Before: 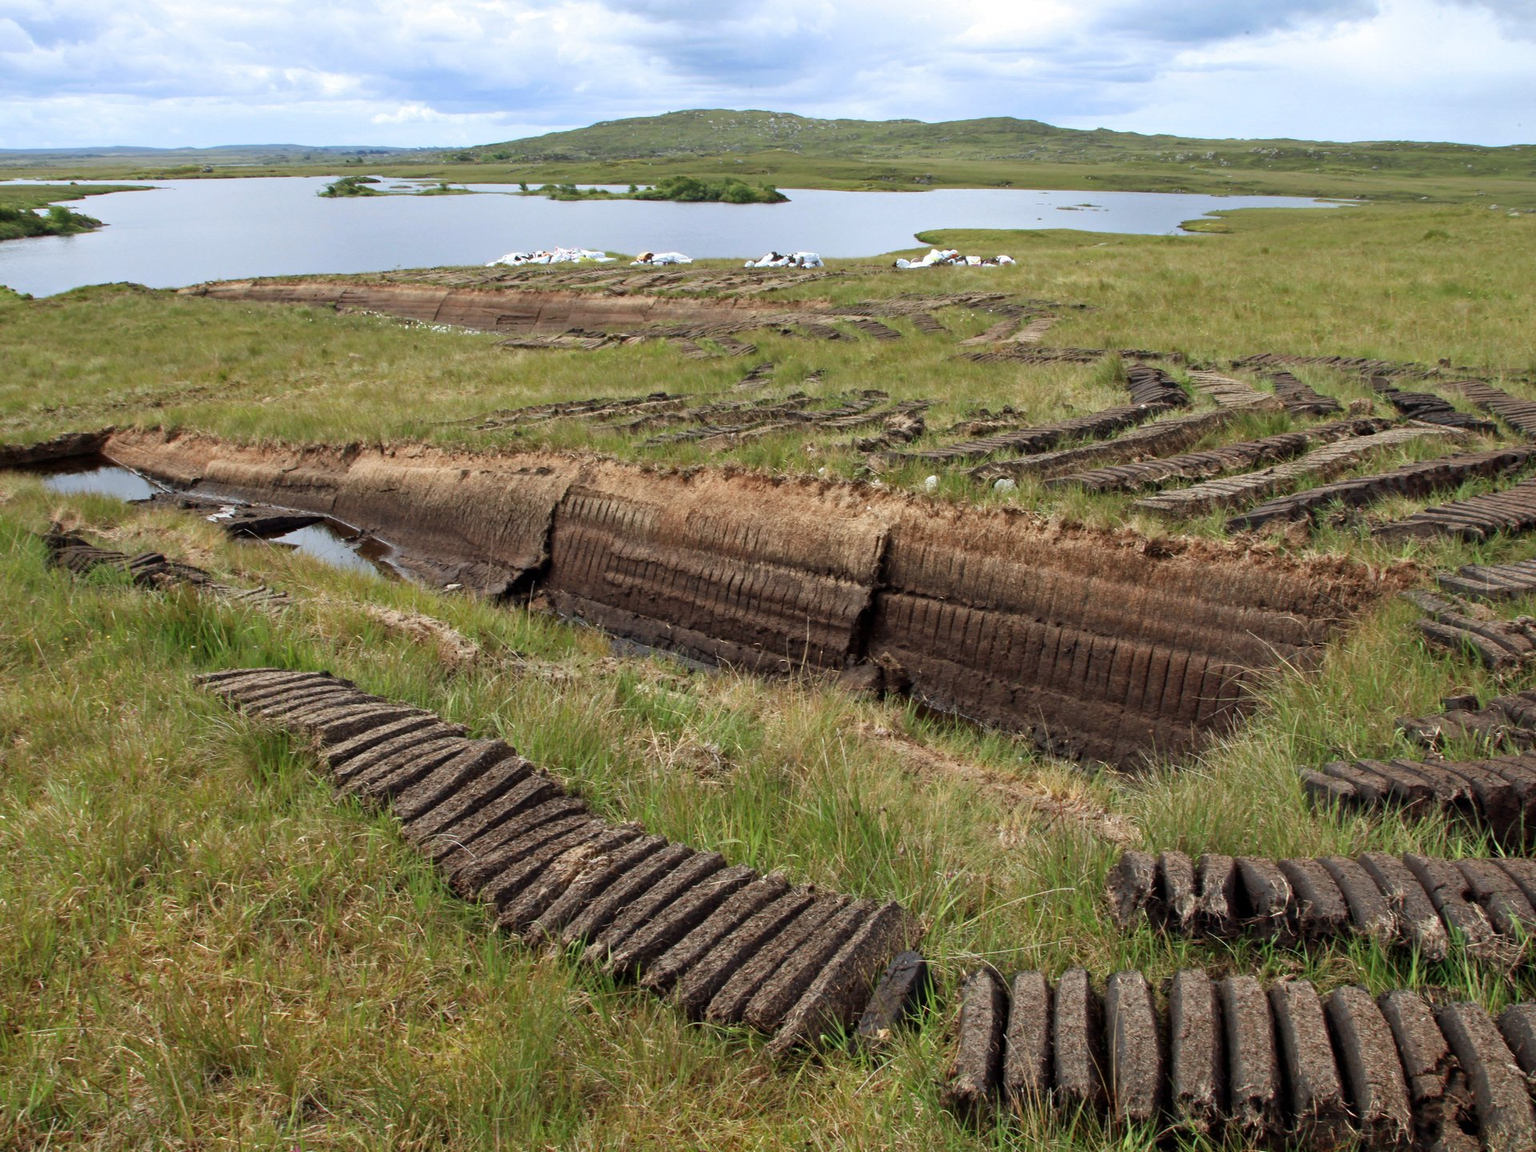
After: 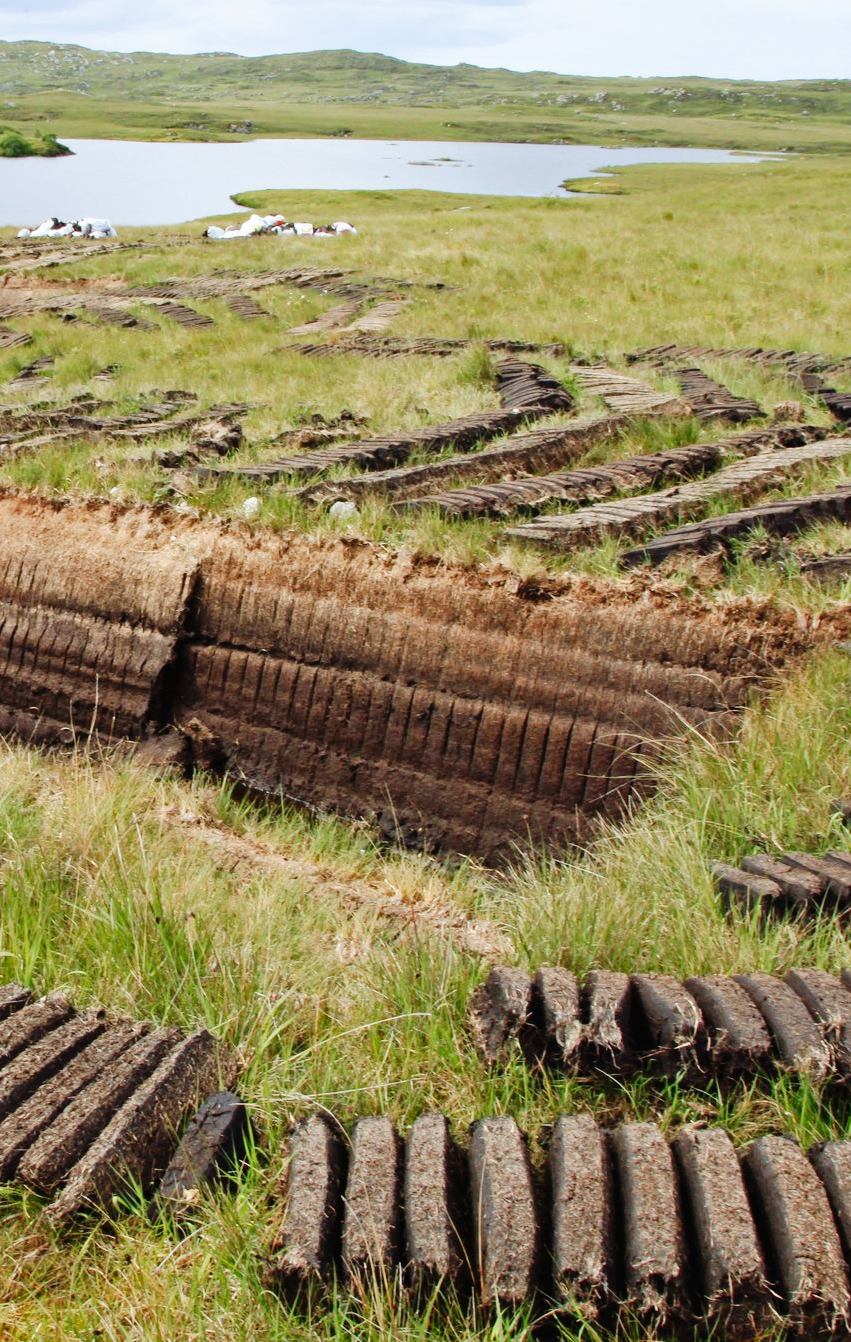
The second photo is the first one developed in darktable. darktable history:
crop: left 47.561%, top 6.757%, right 8.099%
tone curve: curves: ch0 [(0, 0.014) (0.12, 0.096) (0.386, 0.49) (0.54, 0.684) (0.751, 0.855) (0.89, 0.943) (0.998, 0.989)]; ch1 [(0, 0) (0.133, 0.099) (0.437, 0.41) (0.5, 0.5) (0.517, 0.536) (0.548, 0.575) (0.582, 0.631) (0.627, 0.688) (0.836, 0.868) (1, 1)]; ch2 [(0, 0) (0.374, 0.341) (0.456, 0.443) (0.478, 0.49) (0.501, 0.5) (0.528, 0.538) (0.55, 0.6) (0.572, 0.63) (0.702, 0.765) (1, 1)], preserve colors none
